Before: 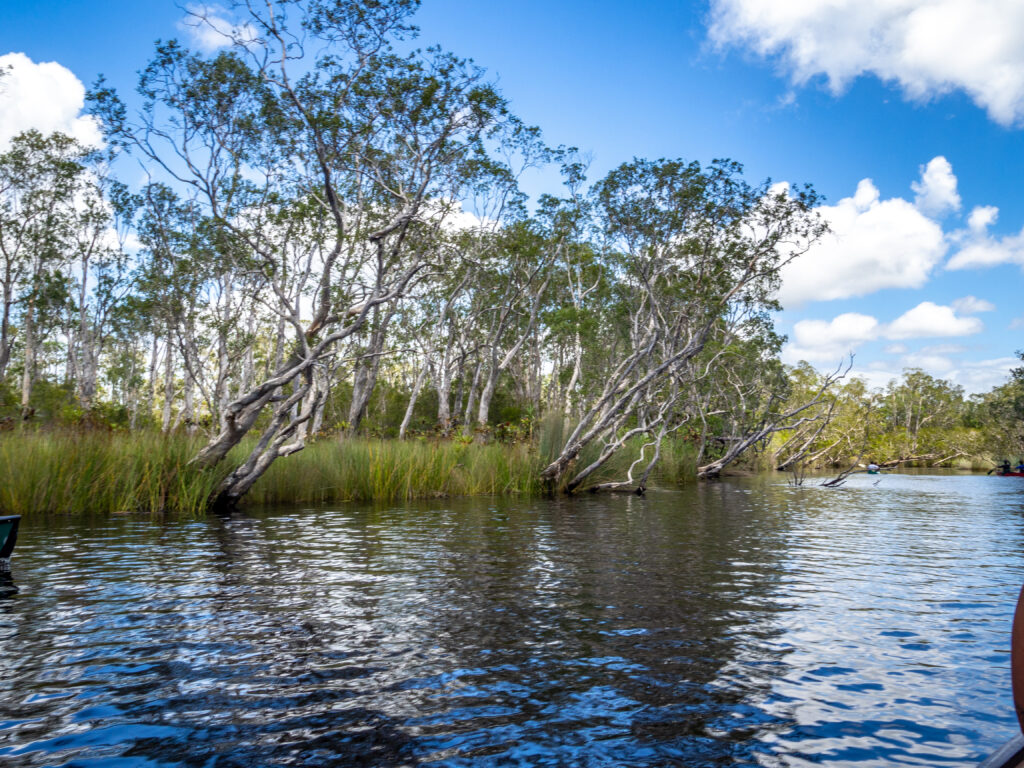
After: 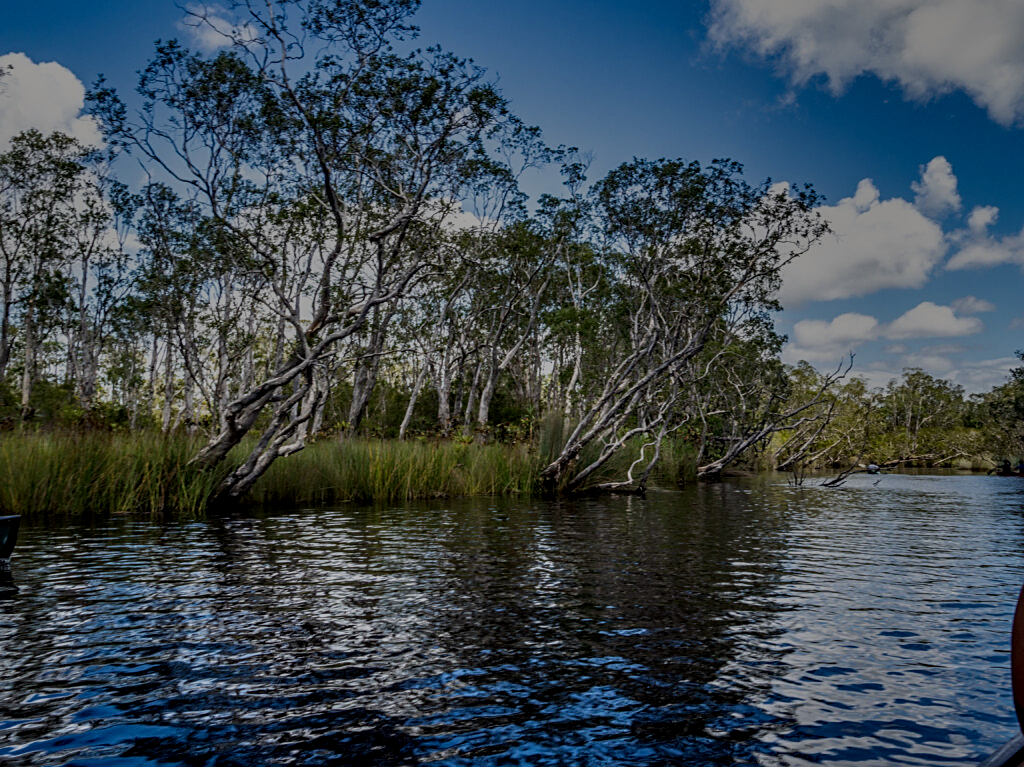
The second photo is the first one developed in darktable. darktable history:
shadows and highlights: soften with gaussian
haze removal: compatibility mode true, adaptive false
crop: bottom 0.058%
exposure: exposure -2.432 EV, compensate highlight preservation false
sharpen: on, module defaults
local contrast: detail 130%
